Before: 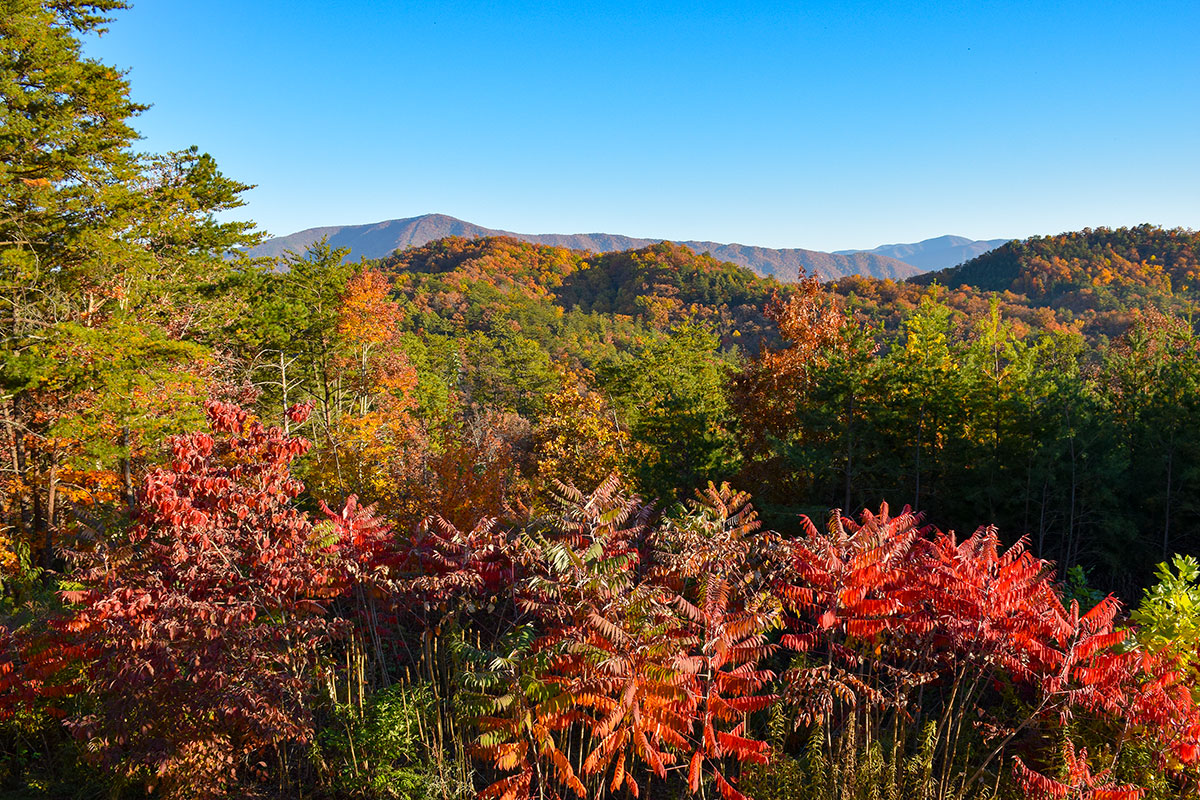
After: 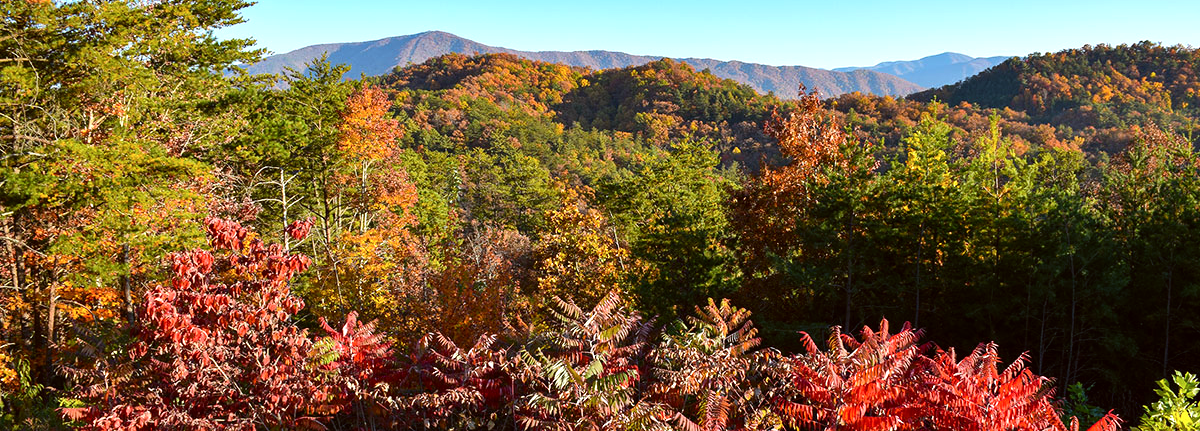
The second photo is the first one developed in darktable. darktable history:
crop and rotate: top 22.93%, bottom 23.124%
color correction: highlights a* -3.08, highlights b* -6.43, shadows a* 2.99, shadows b* 5.5
tone equalizer: -8 EV -0.425 EV, -7 EV -0.366 EV, -6 EV -0.313 EV, -5 EV -0.192 EV, -3 EV 0.204 EV, -2 EV 0.346 EV, -1 EV 0.379 EV, +0 EV 0.447 EV, edges refinement/feathering 500, mask exposure compensation -1.57 EV, preserve details no
